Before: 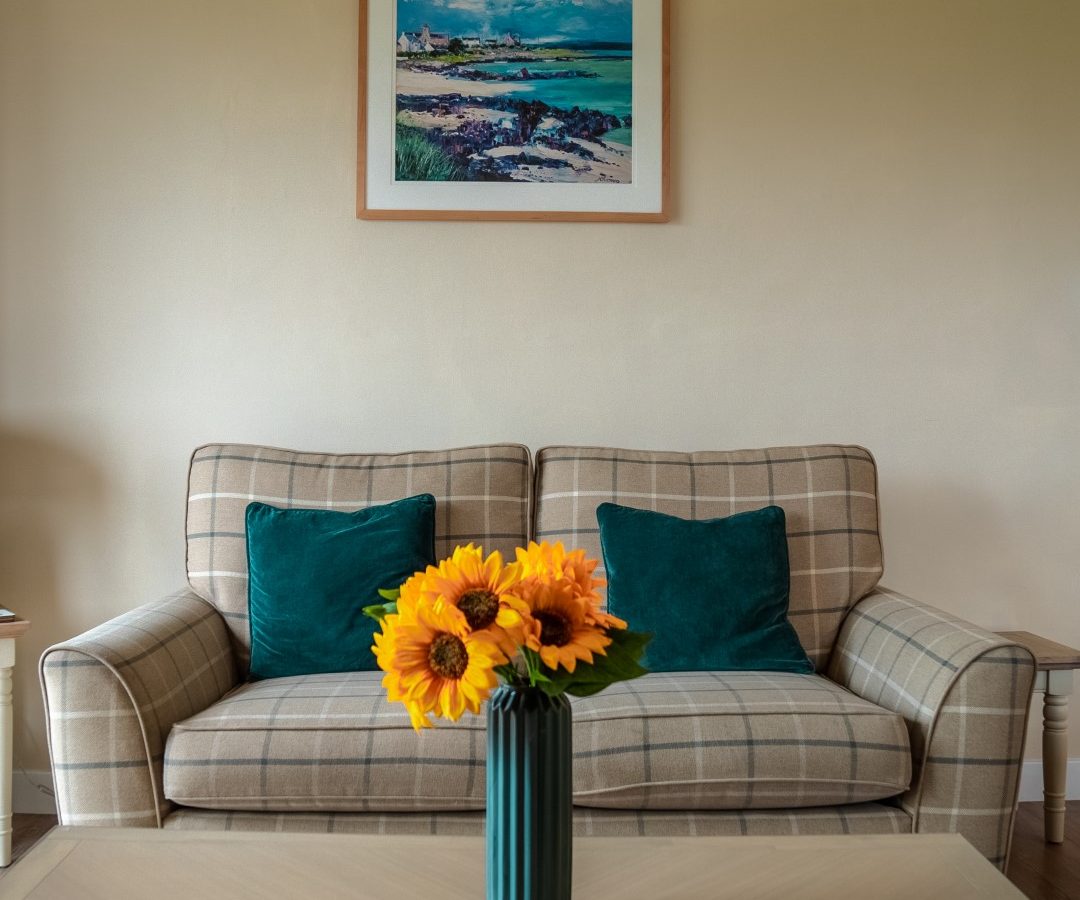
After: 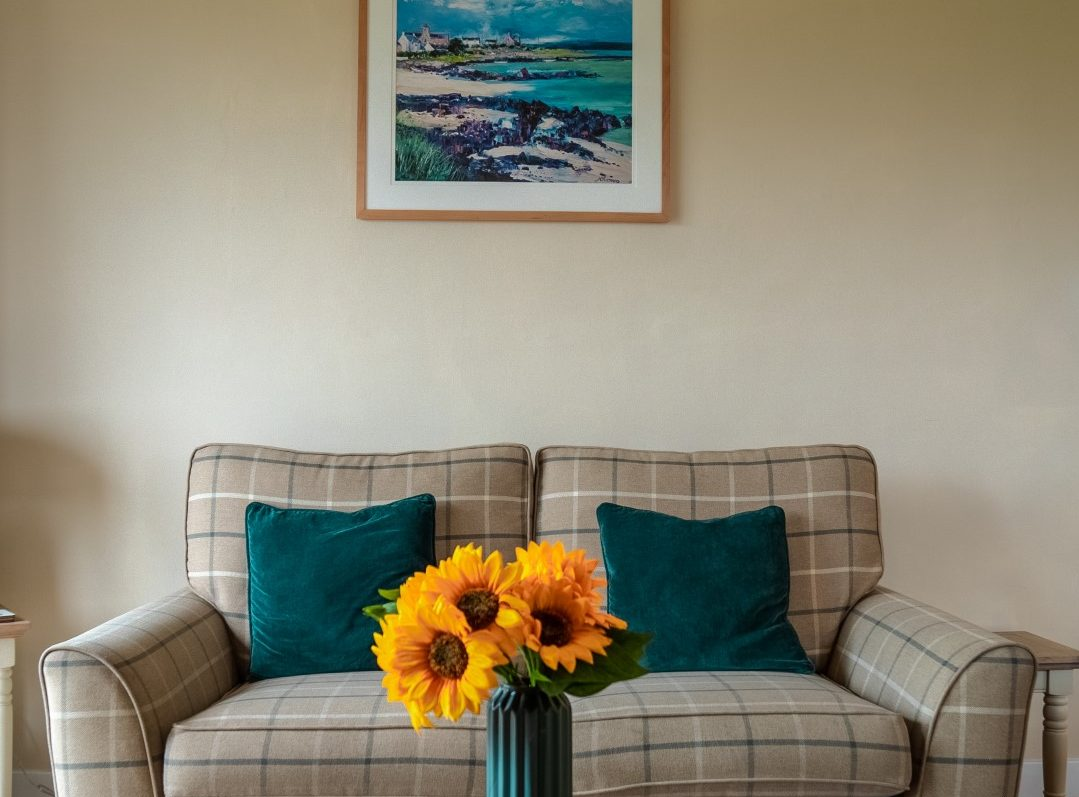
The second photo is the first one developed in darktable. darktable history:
crop and rotate: top 0%, bottom 11.417%
